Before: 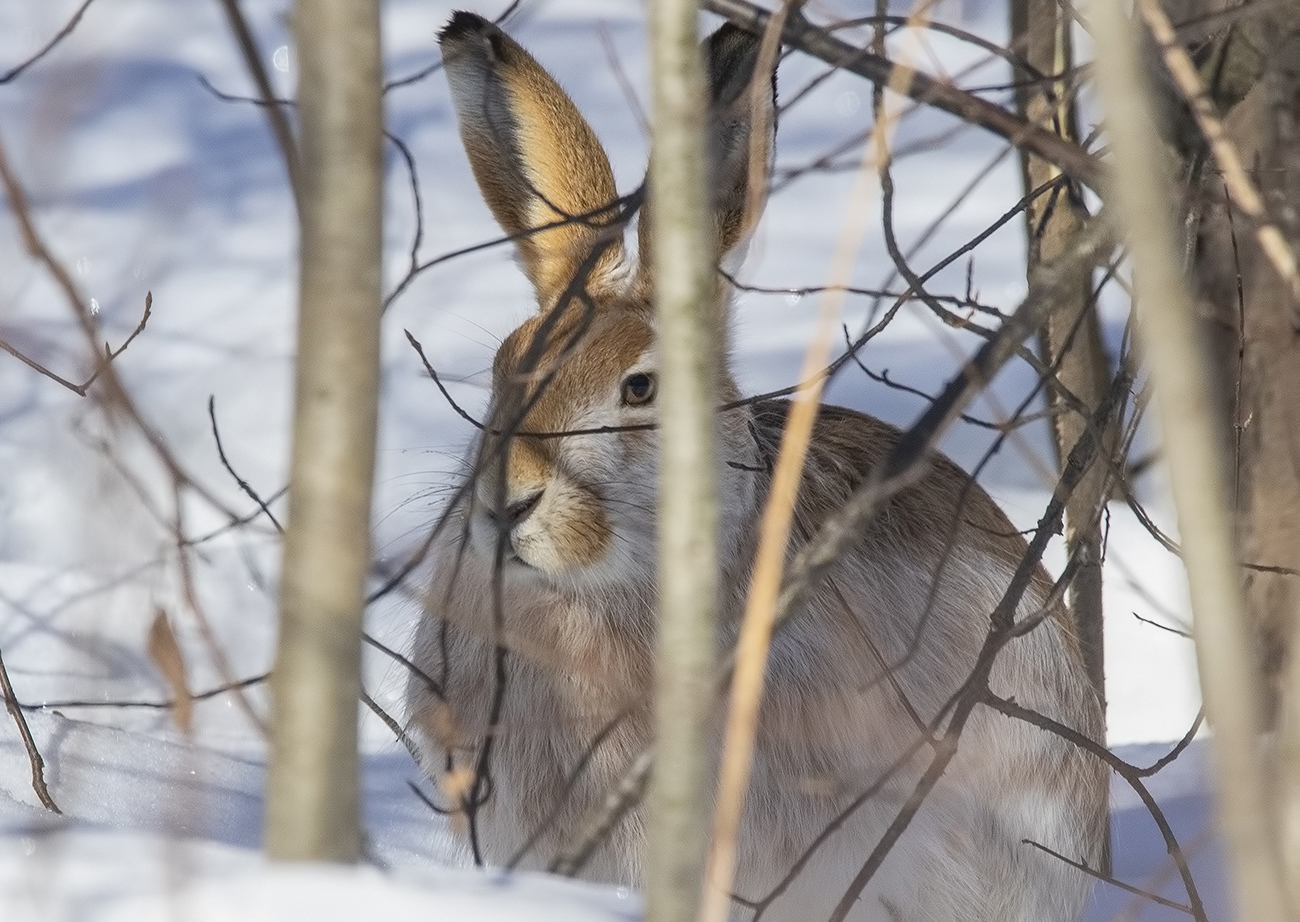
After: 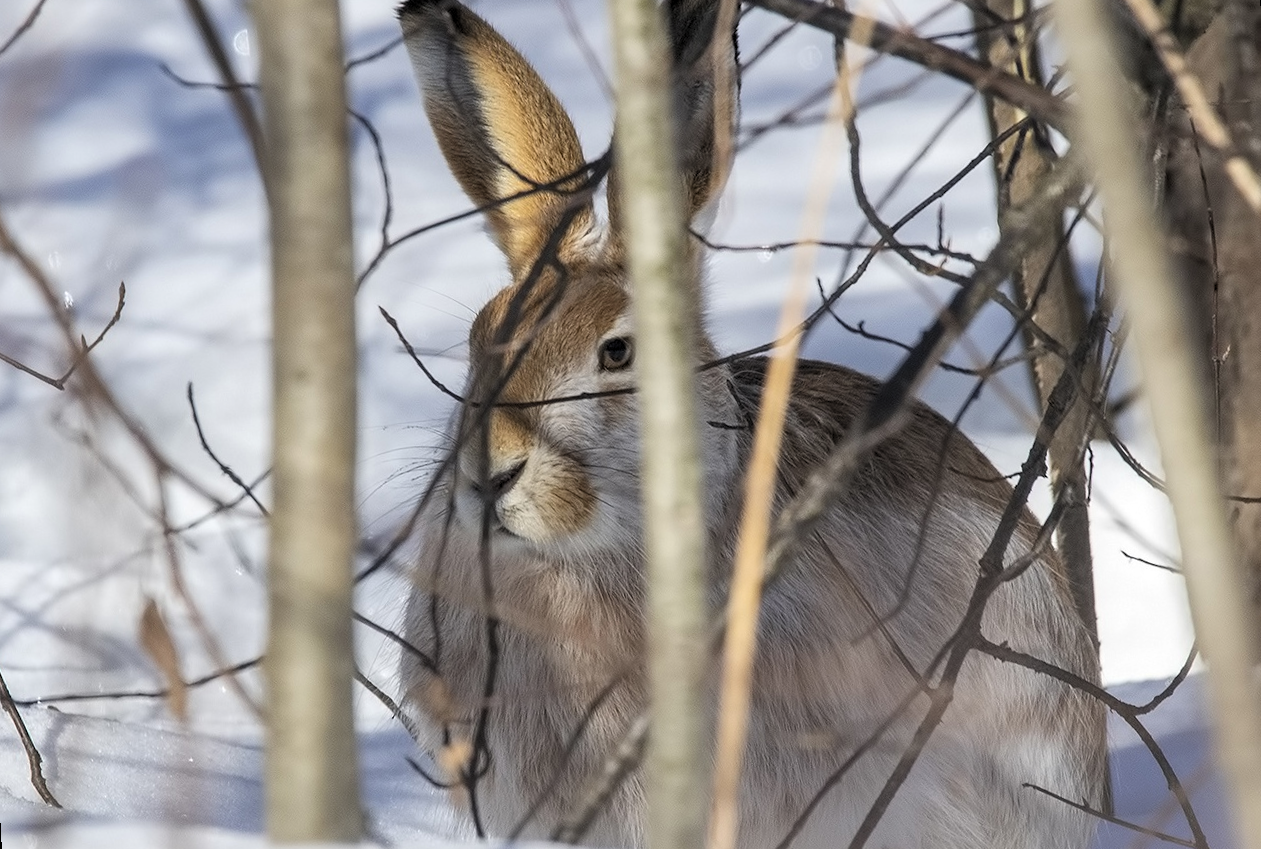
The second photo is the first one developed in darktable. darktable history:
levels: mode automatic, black 0.023%, white 99.97%, levels [0.062, 0.494, 0.925]
rotate and perspective: rotation -3°, crop left 0.031, crop right 0.968, crop top 0.07, crop bottom 0.93
